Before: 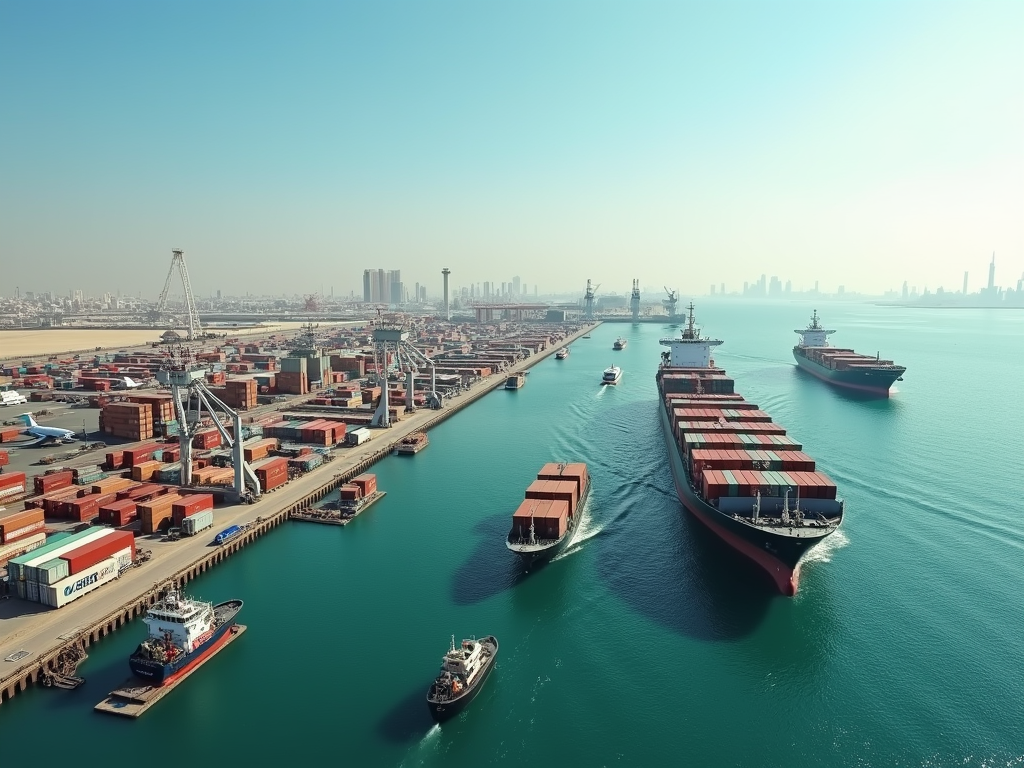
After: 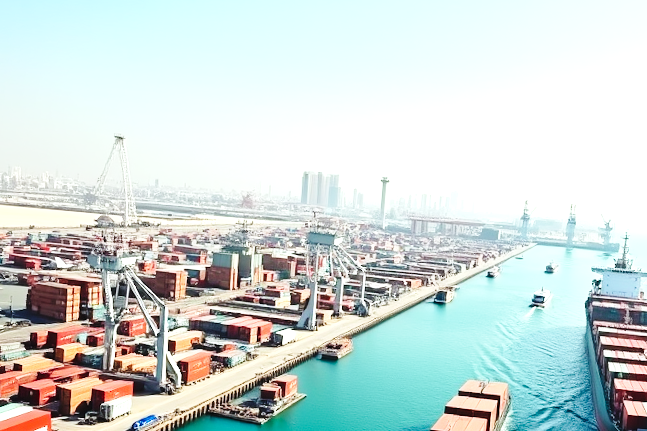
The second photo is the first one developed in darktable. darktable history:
exposure: black level correction -0.002, exposure 0.708 EV, compensate exposure bias true, compensate highlight preservation false
color balance: contrast 10%
white balance: red 0.982, blue 1.018
crop and rotate: angle -4.99°, left 2.122%, top 6.945%, right 27.566%, bottom 30.519%
base curve: curves: ch0 [(0, 0) (0.036, 0.025) (0.121, 0.166) (0.206, 0.329) (0.605, 0.79) (1, 1)], preserve colors none
